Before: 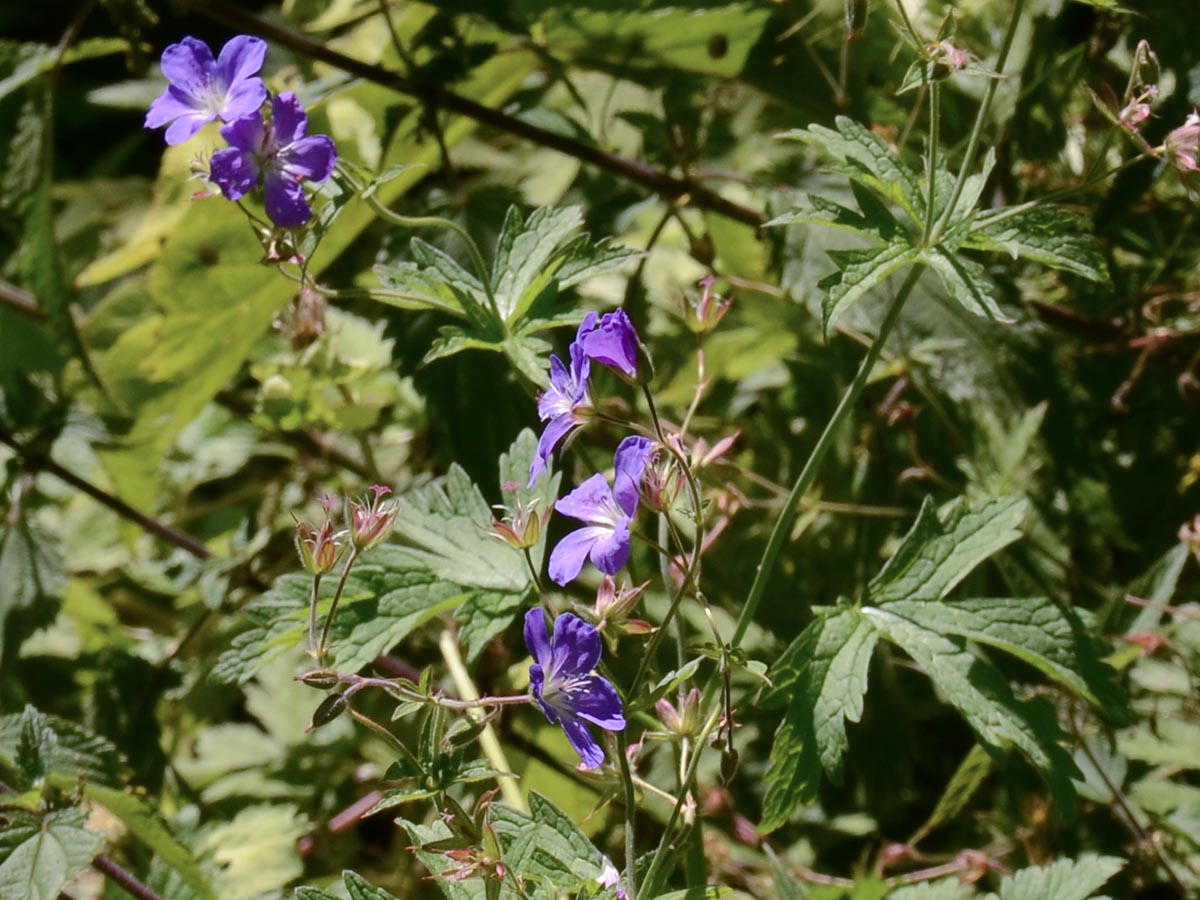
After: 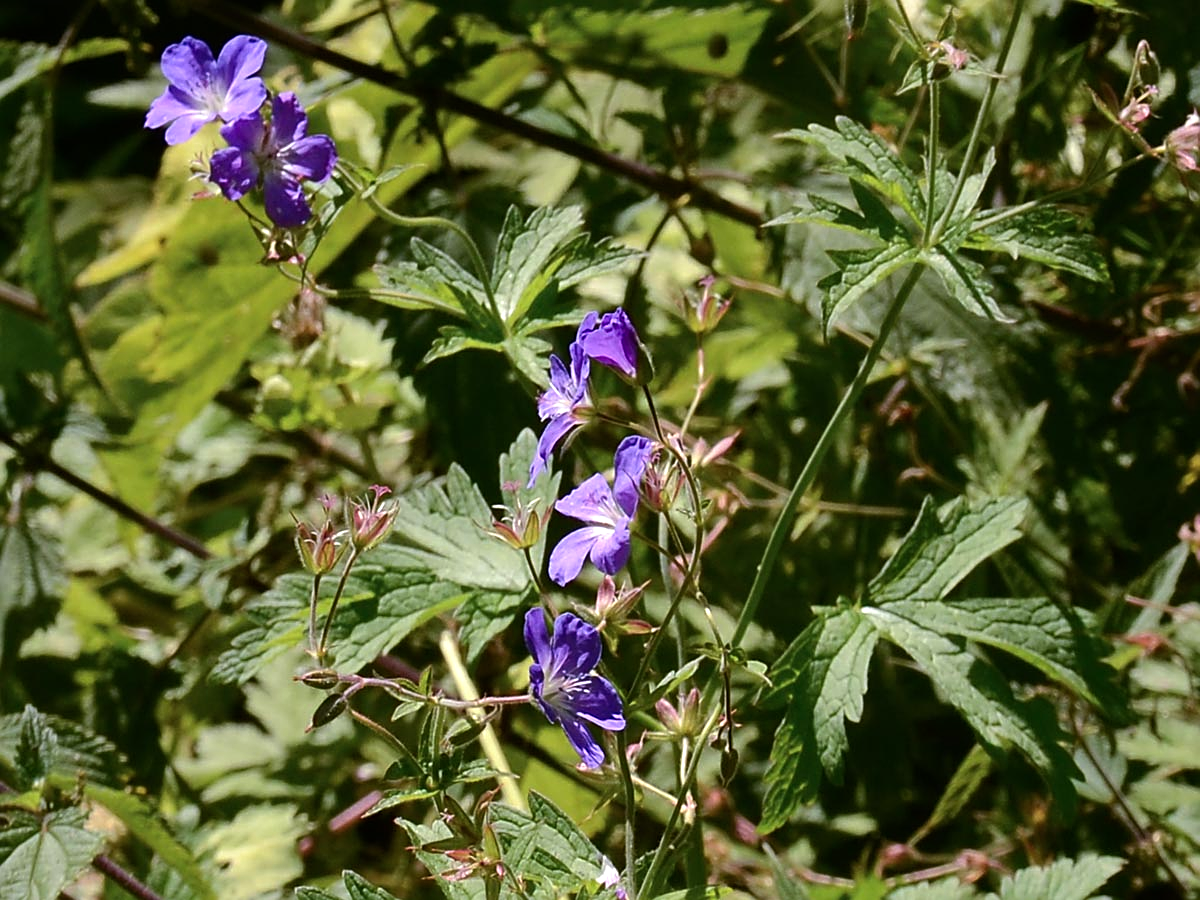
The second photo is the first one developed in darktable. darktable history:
sharpen: on, module defaults
color balance: contrast 10%
